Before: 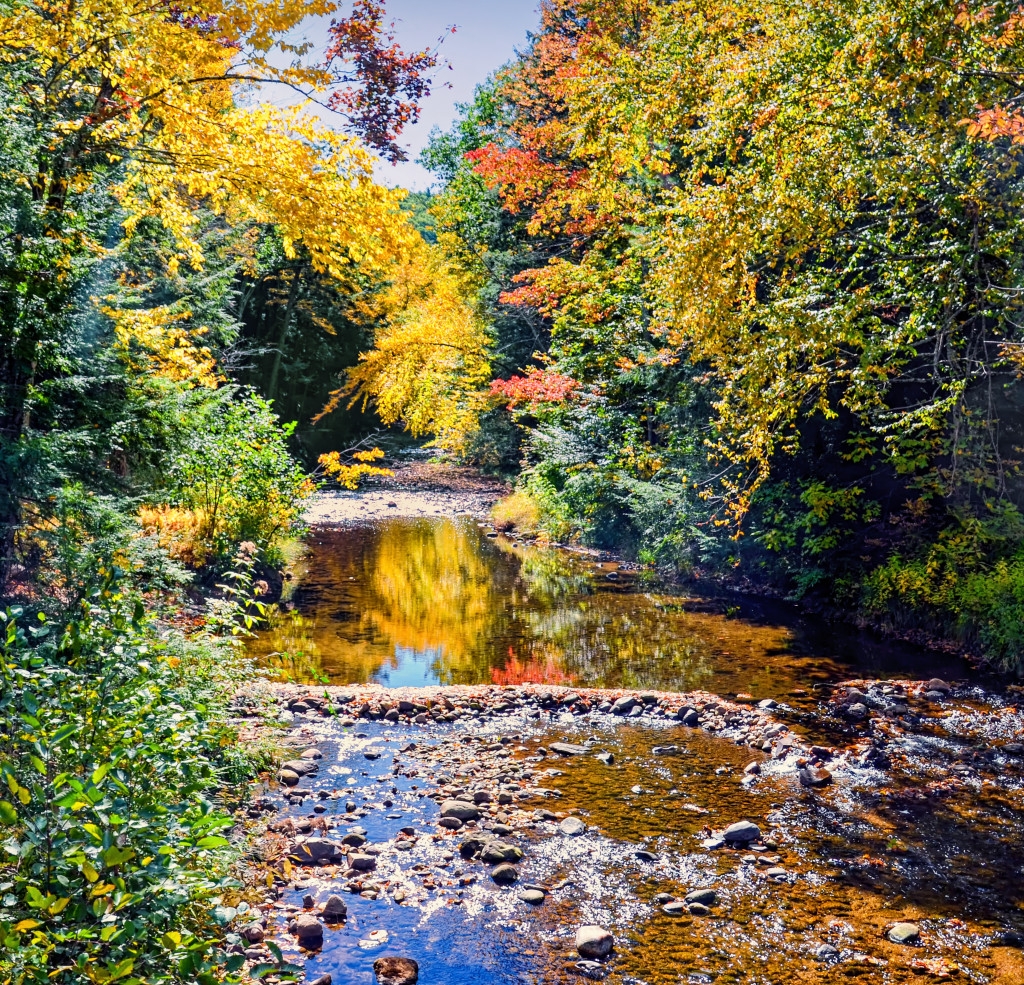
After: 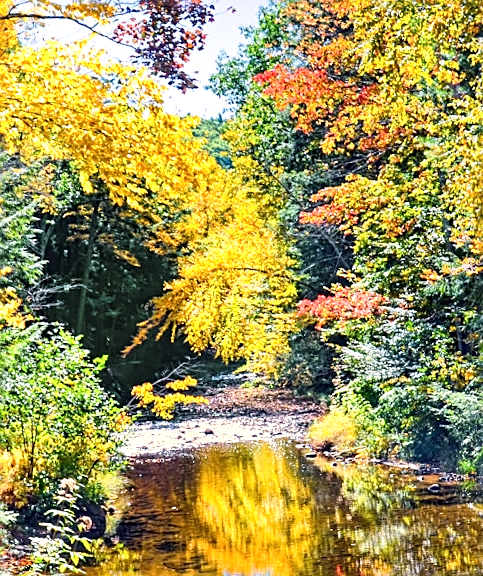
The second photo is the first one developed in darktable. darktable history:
rotate and perspective: rotation -4.2°, shear 0.006, automatic cropping off
crop: left 20.248%, top 10.86%, right 35.675%, bottom 34.321%
sharpen: on, module defaults
exposure: black level correction 0, exposure 0.5 EV, compensate exposure bias true, compensate highlight preservation false
